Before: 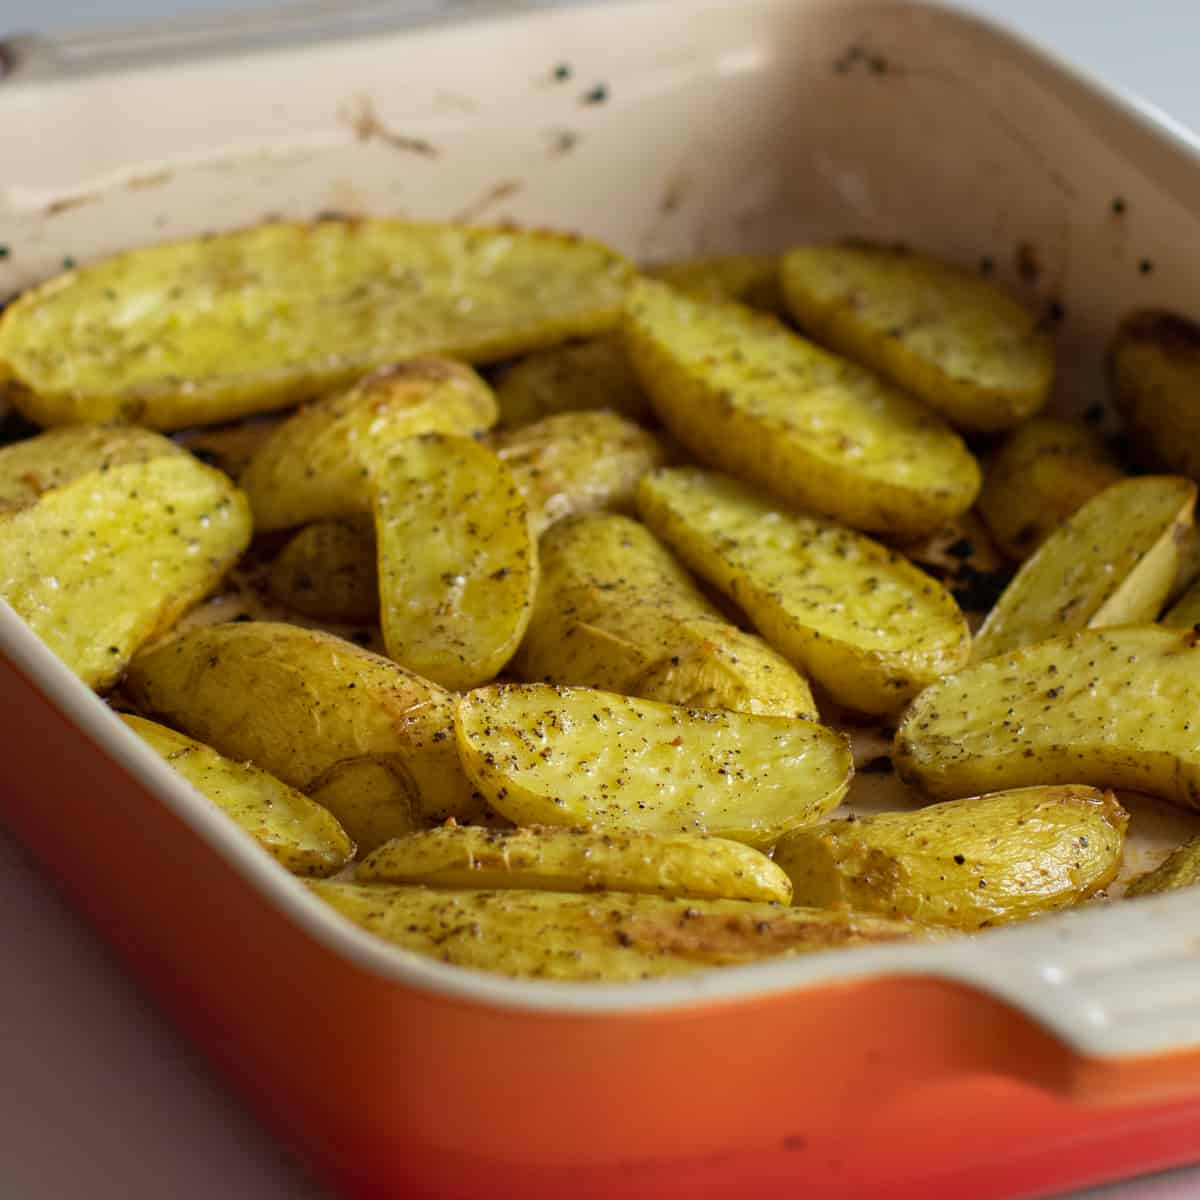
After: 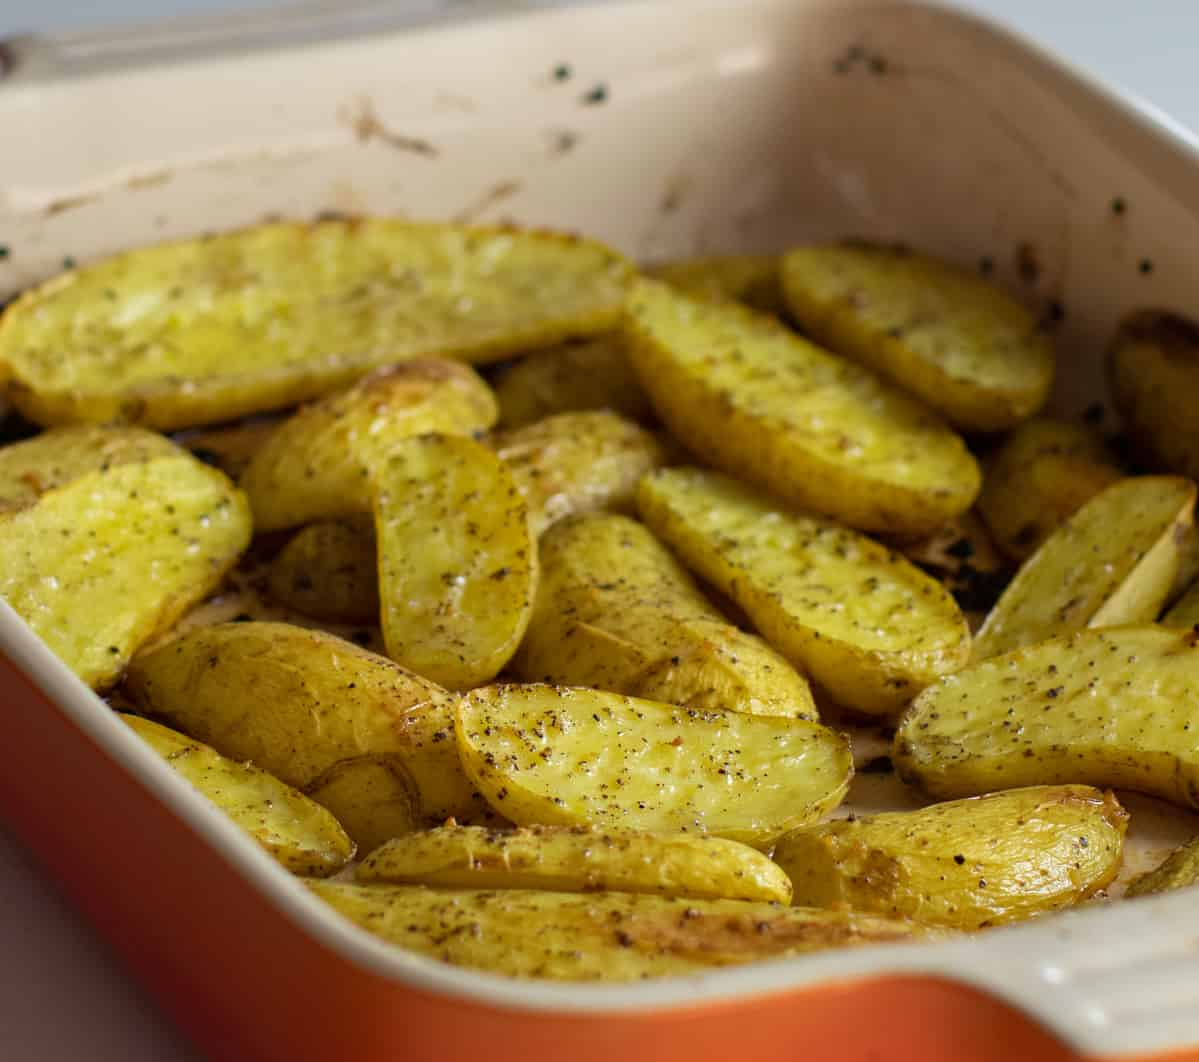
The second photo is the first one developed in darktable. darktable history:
crop and rotate: top 0%, bottom 11.495%
